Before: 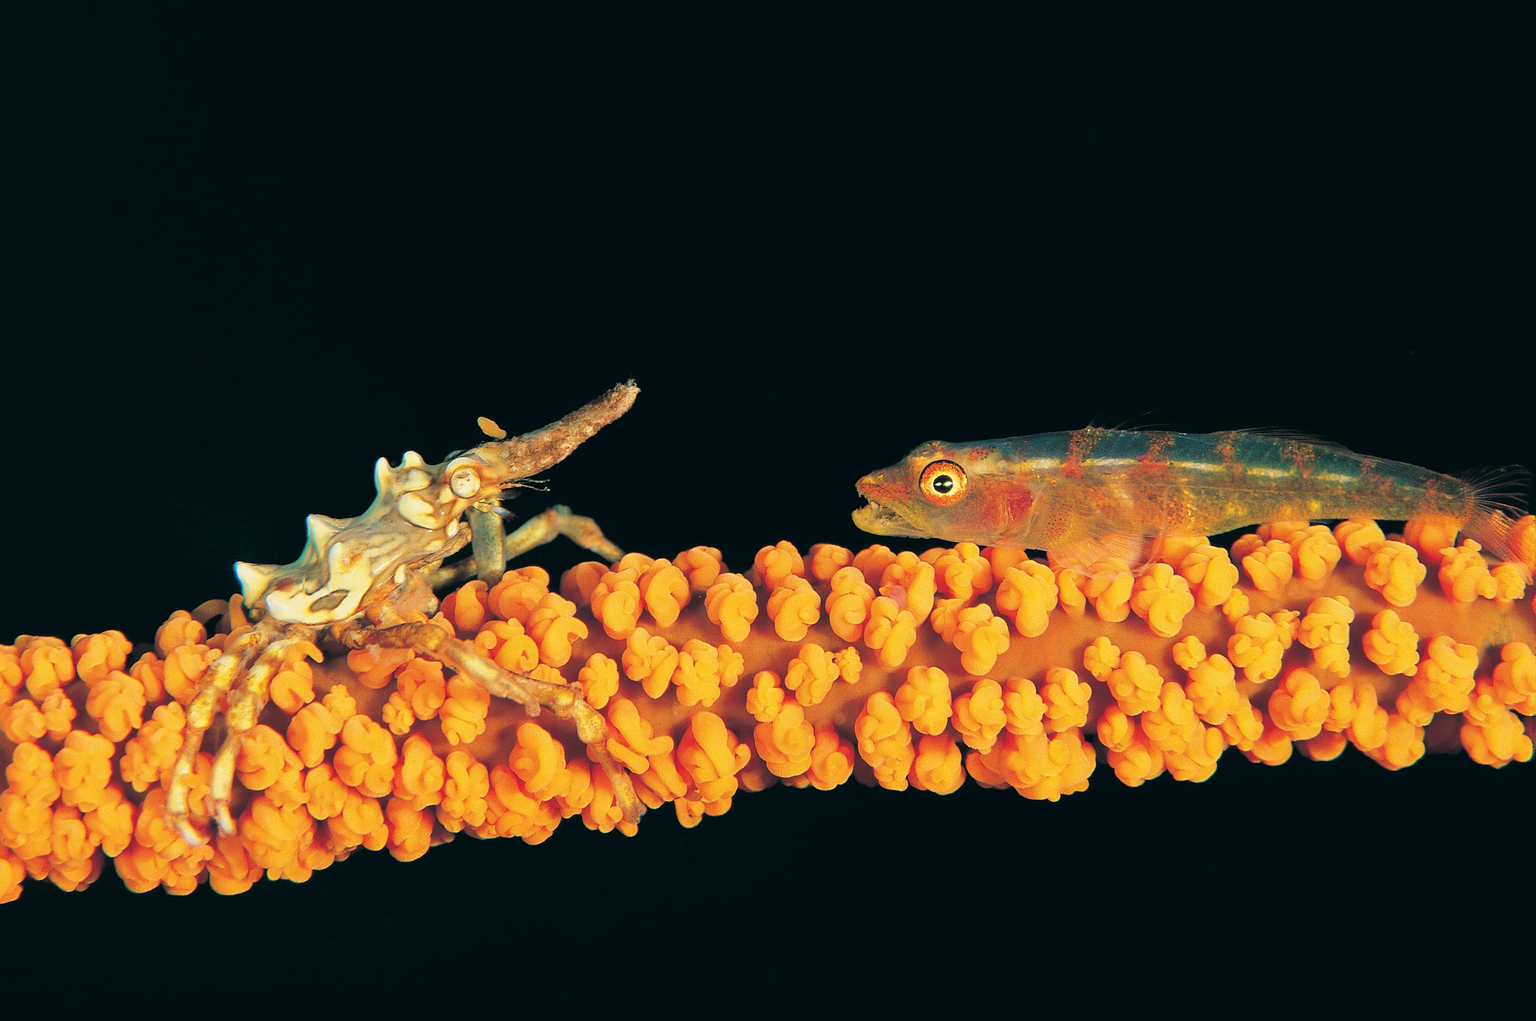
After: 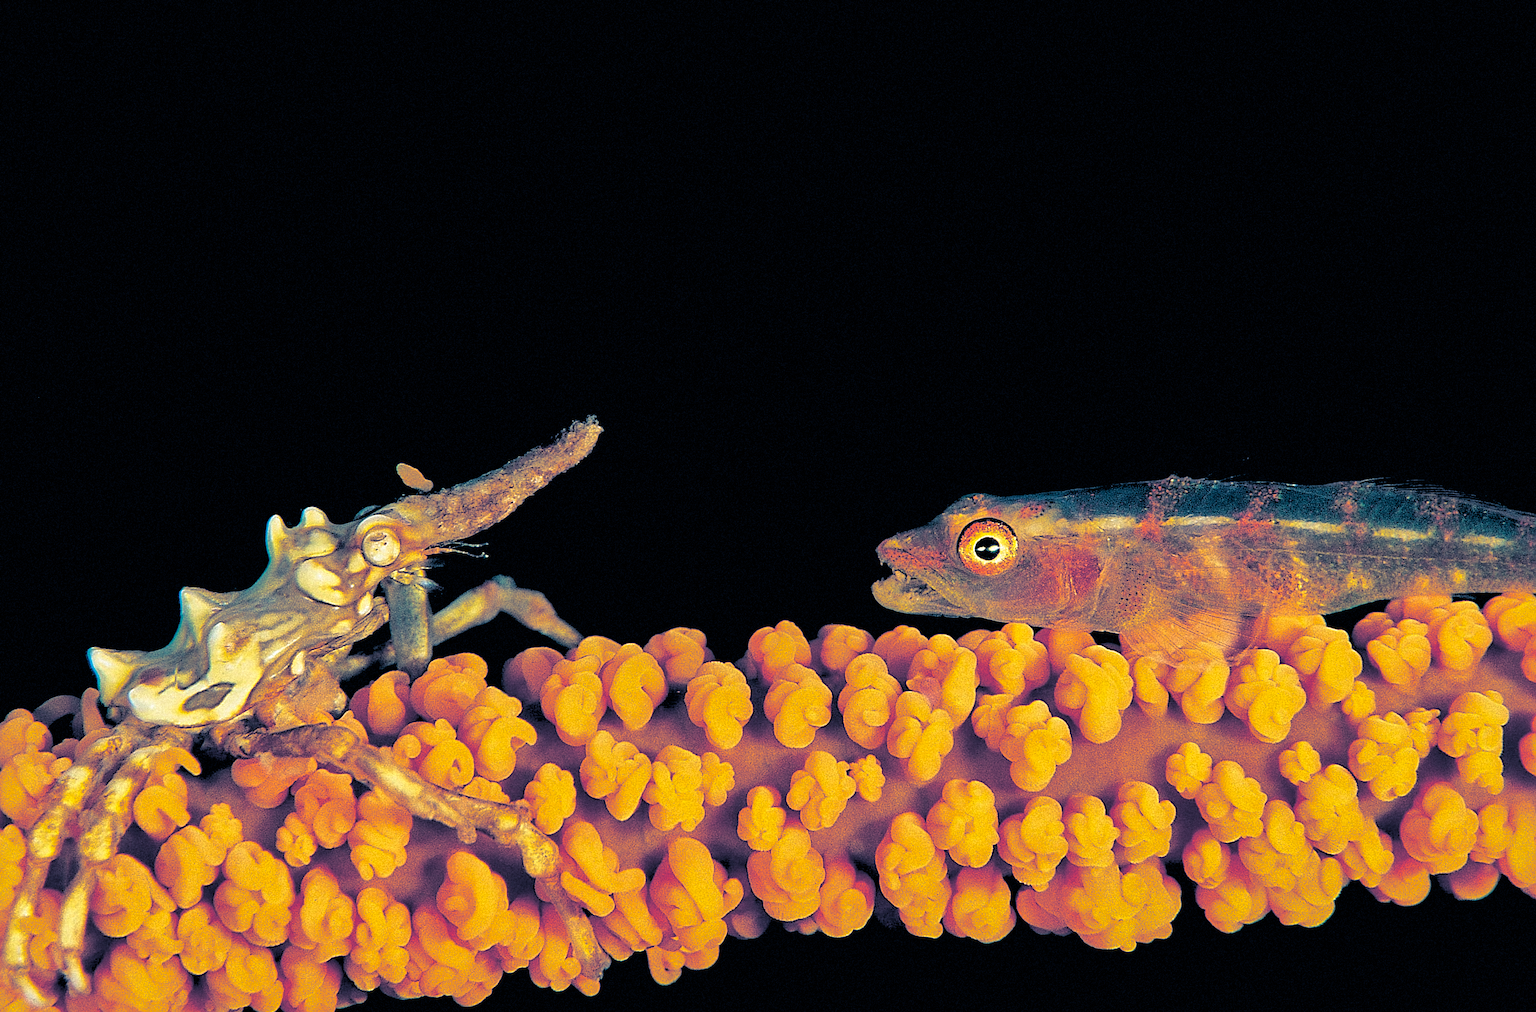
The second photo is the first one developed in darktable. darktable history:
split-toning: shadows › hue 226.8°, shadows › saturation 0.84
sharpen: on, module defaults
local contrast: mode bilateral grid, contrast 20, coarseness 50, detail 130%, midtone range 0.2
crop and rotate: left 10.77%, top 5.1%, right 10.41%, bottom 16.76%
shadows and highlights: shadows 40, highlights -60
rgb levels: levels [[0.029, 0.461, 0.922], [0, 0.5, 1], [0, 0.5, 1]]
grain: mid-tones bias 0%
